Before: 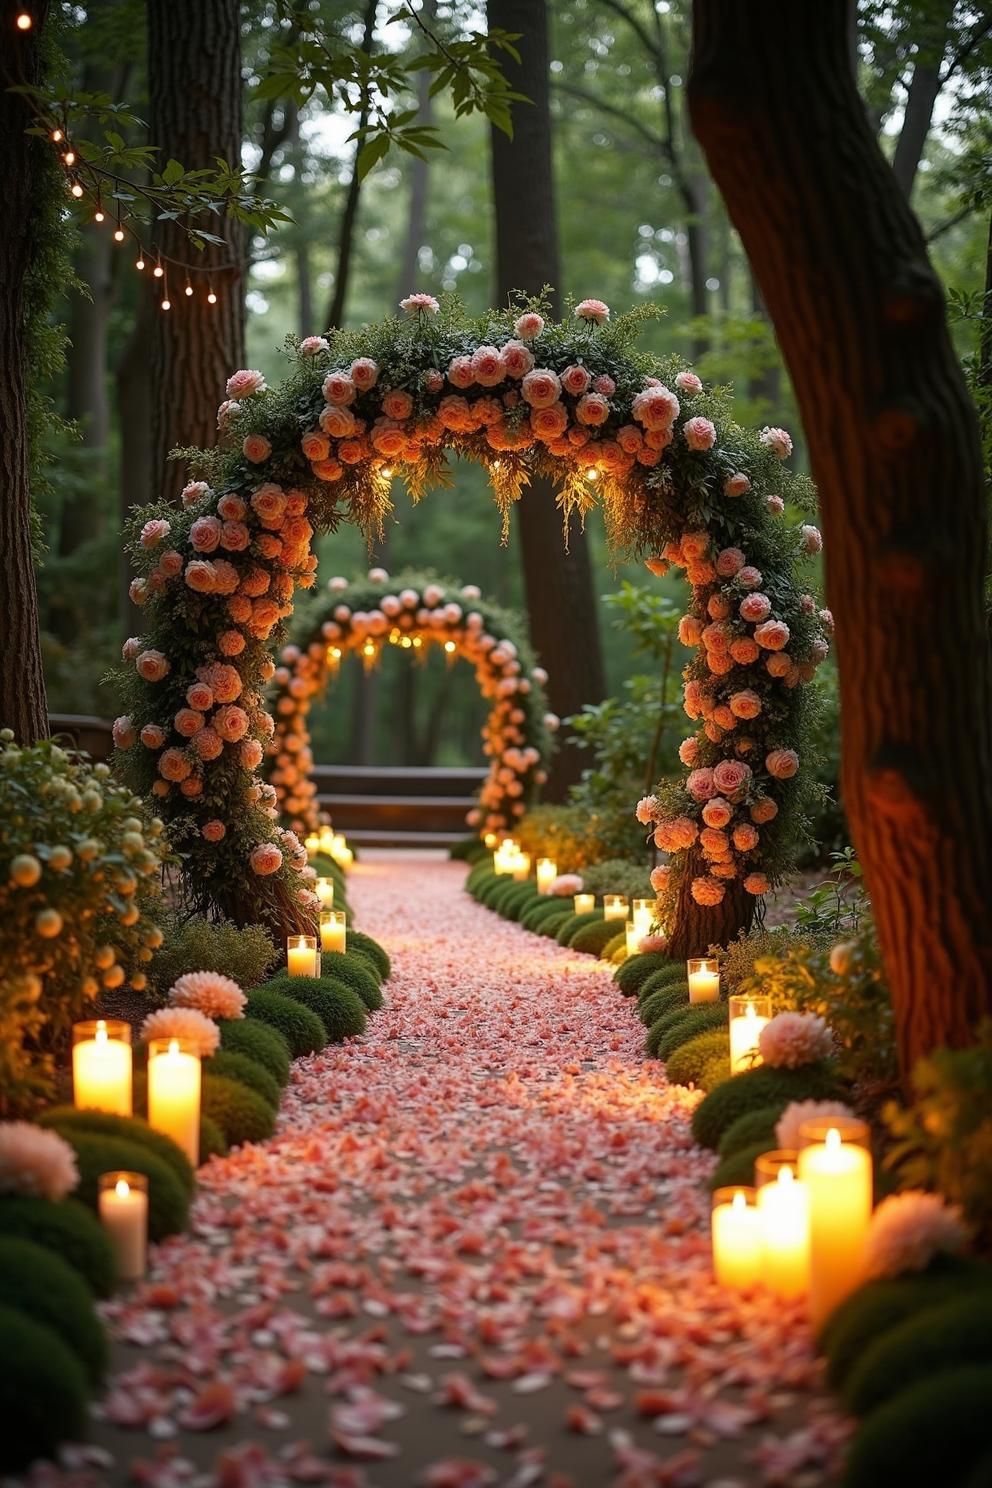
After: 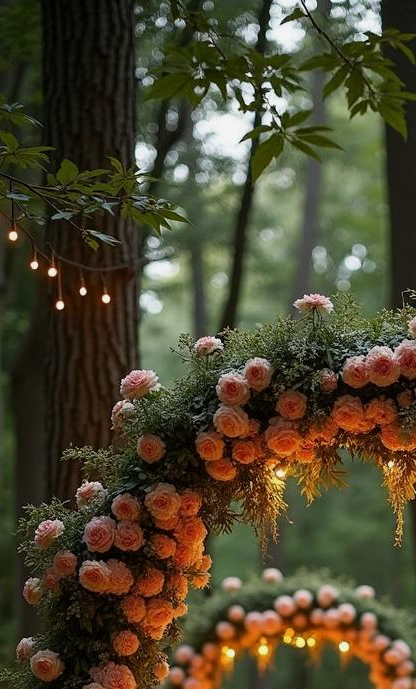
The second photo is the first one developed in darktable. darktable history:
exposure: black level correction 0.001, exposure -0.125 EV, compensate exposure bias true, compensate highlight preservation false
crop and rotate: left 10.817%, top 0.062%, right 47.194%, bottom 53.626%
